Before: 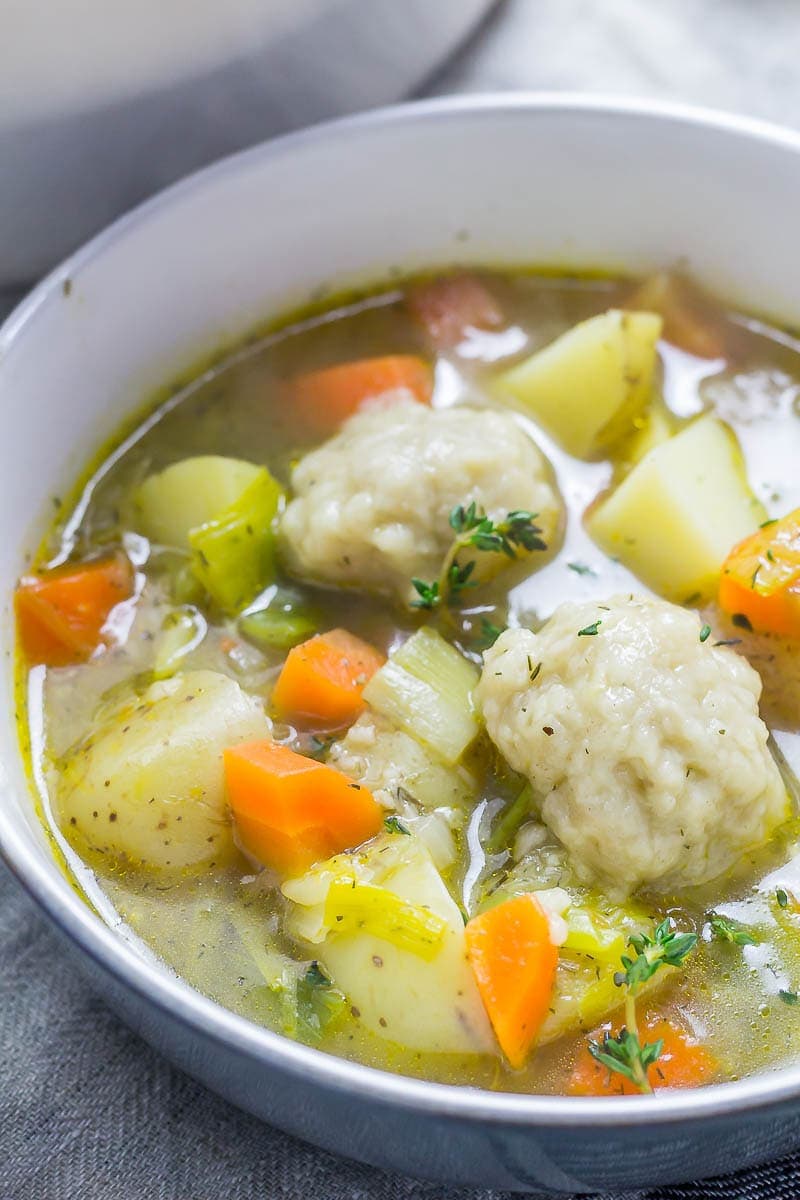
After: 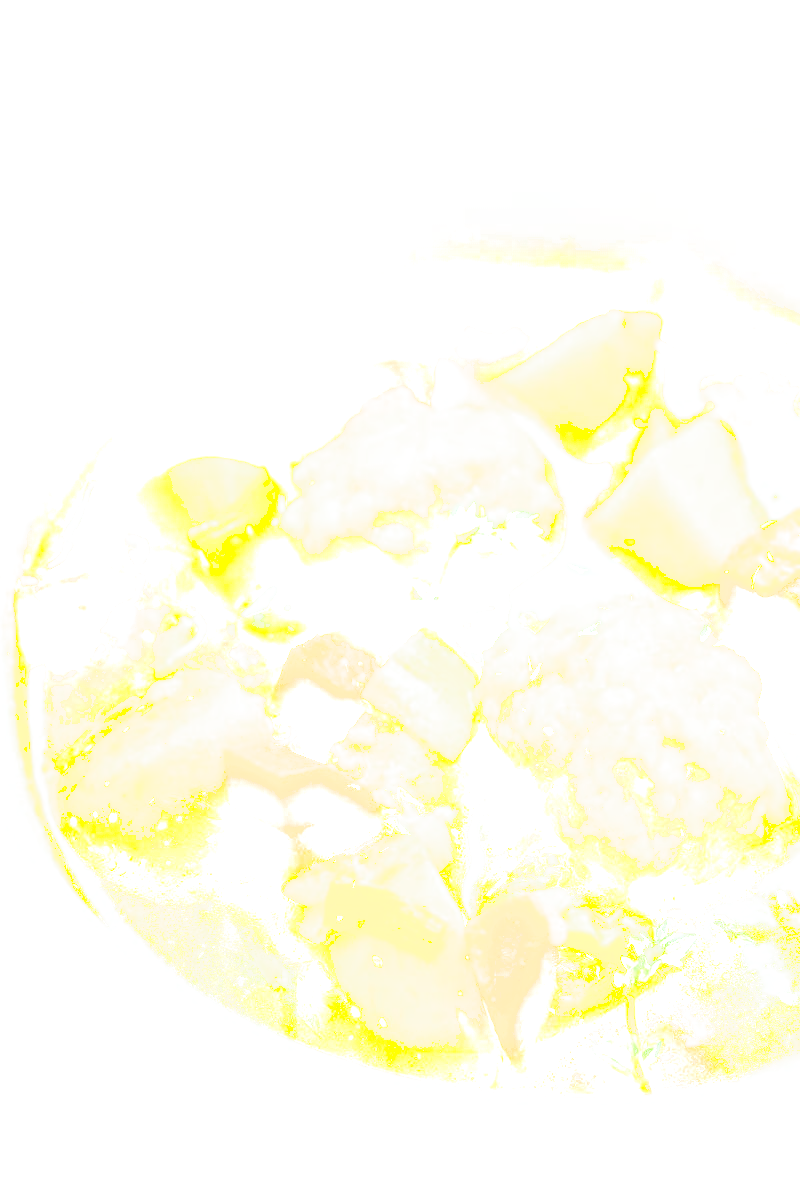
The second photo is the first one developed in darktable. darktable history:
bloom: size 85%, threshold 5%, strength 85%
exposure: exposure 1.223 EV, compensate highlight preservation false
split-toning: shadows › hue 26°, shadows › saturation 0.09, highlights › hue 40°, highlights › saturation 0.18, balance -63, compress 0%
shadows and highlights: shadows 30
